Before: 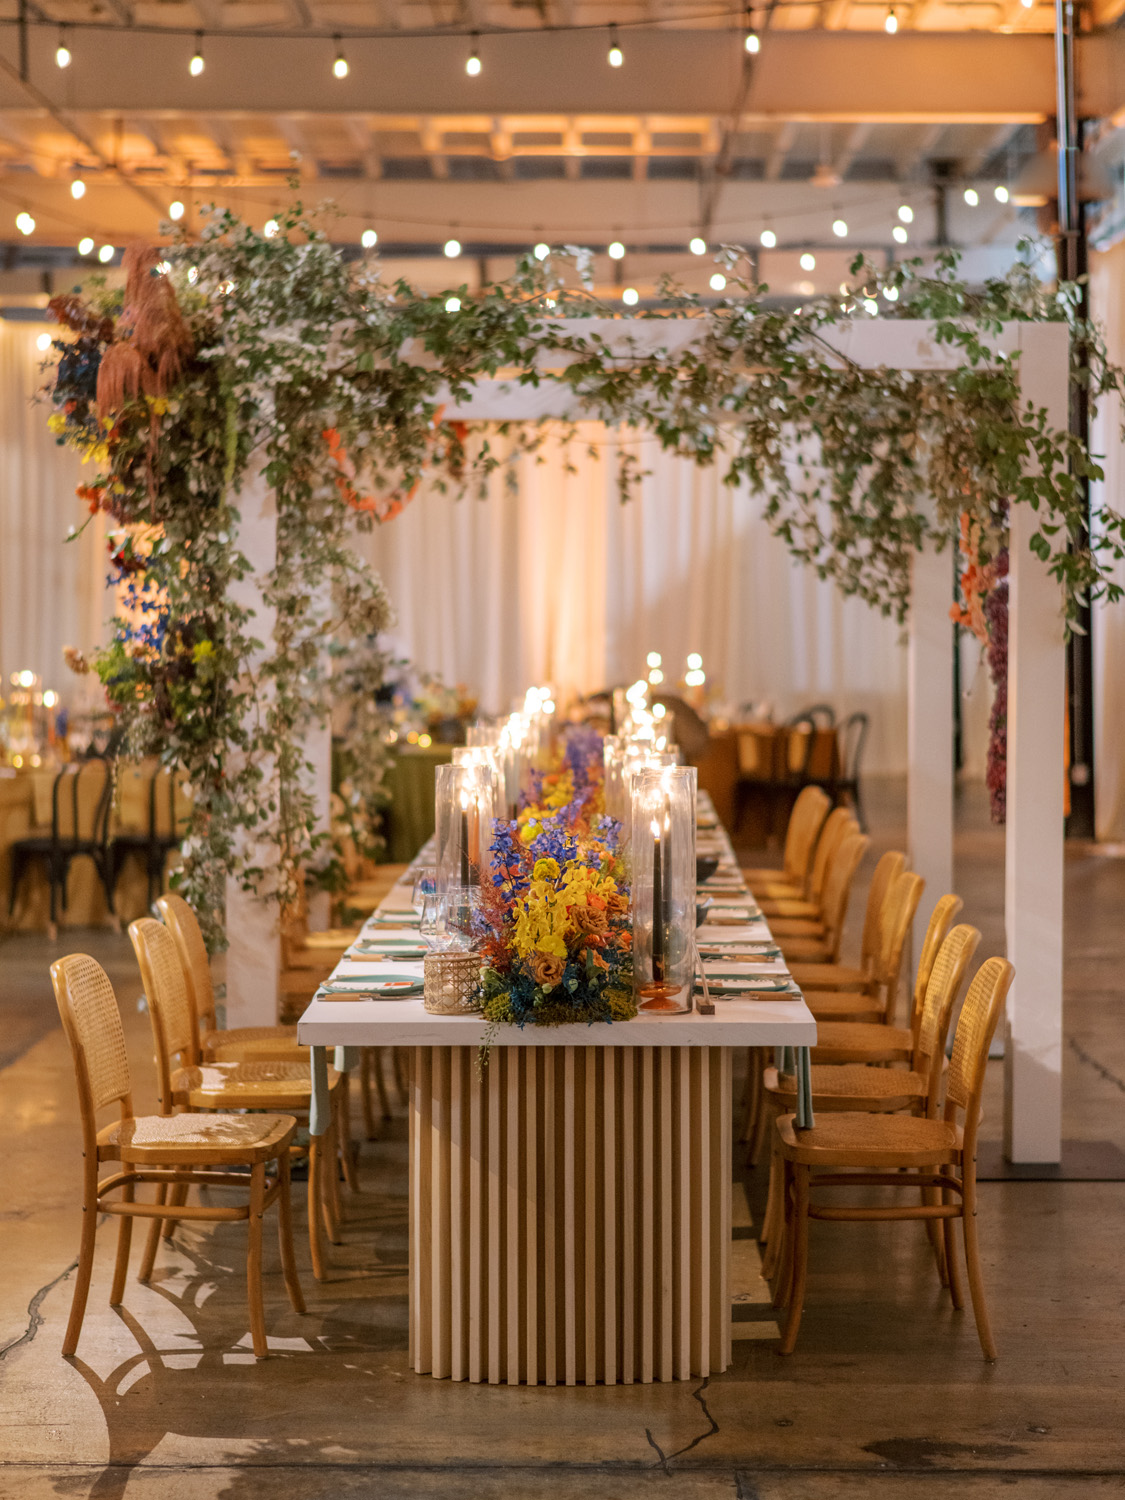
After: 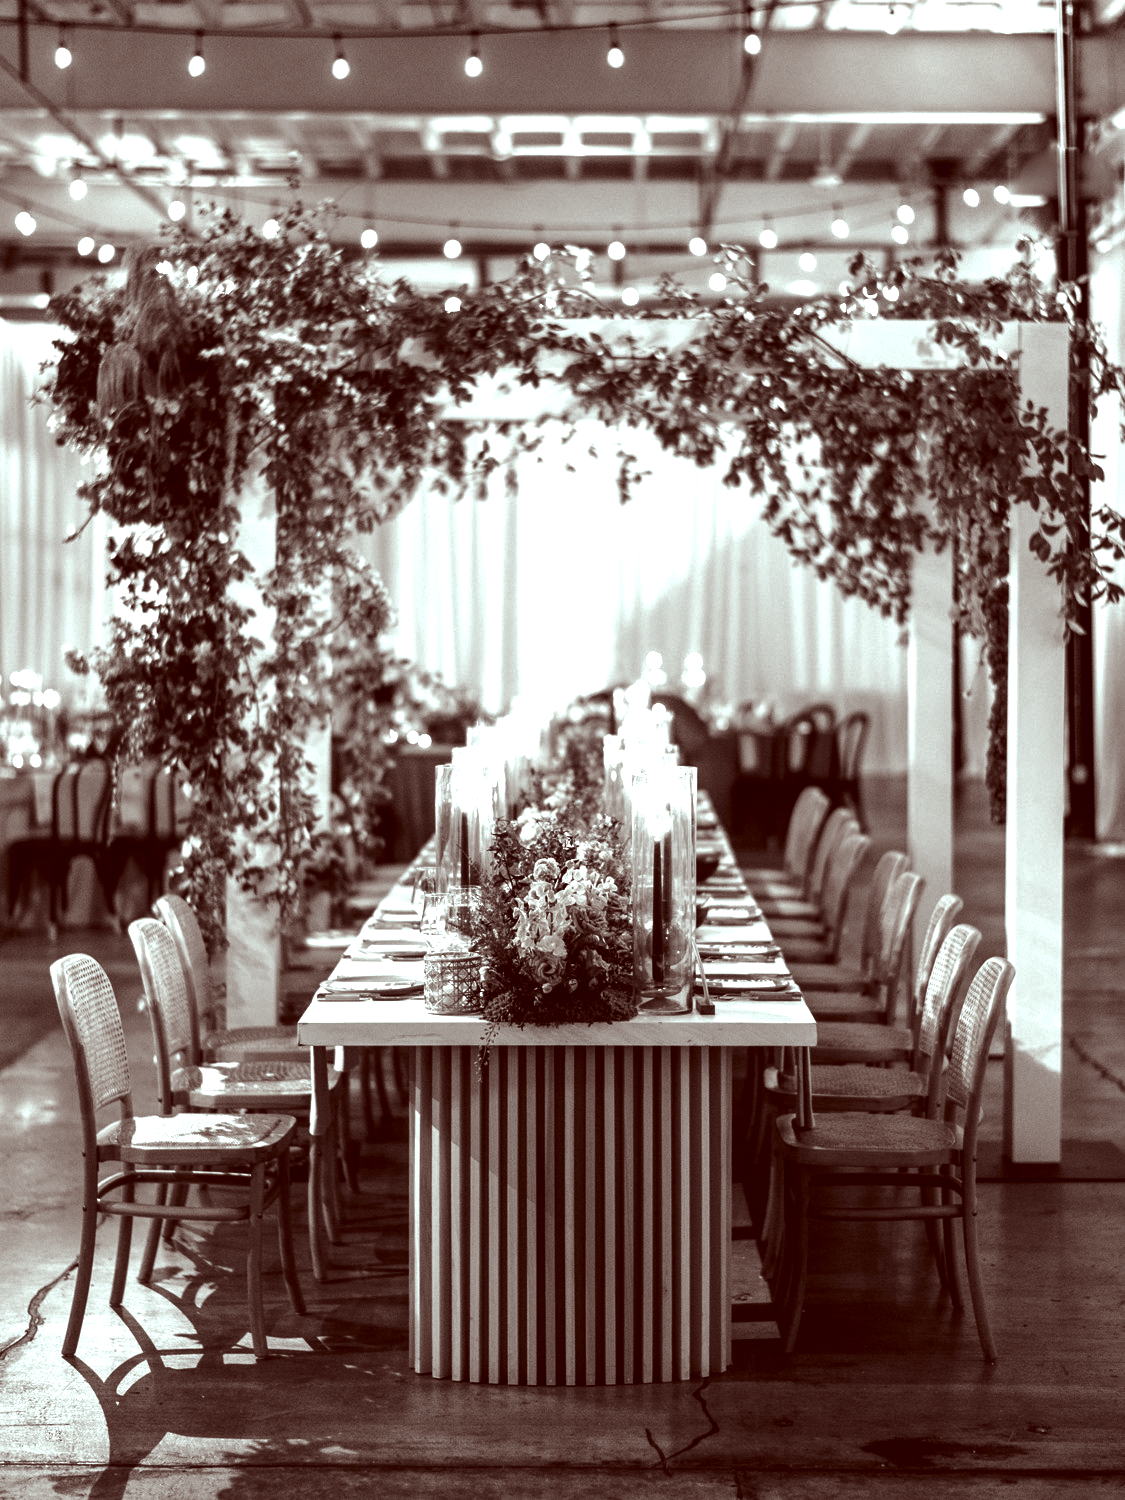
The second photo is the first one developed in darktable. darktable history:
contrast brightness saturation: contrast -0.035, brightness -0.59, saturation -0.983
exposure: black level correction 0, exposure 1.199 EV, compensate highlight preservation false
local contrast: highlights 105%, shadows 99%, detail 119%, midtone range 0.2
color correction: highlights a* -7.18, highlights b* -0.195, shadows a* 20.69, shadows b* 12.31
